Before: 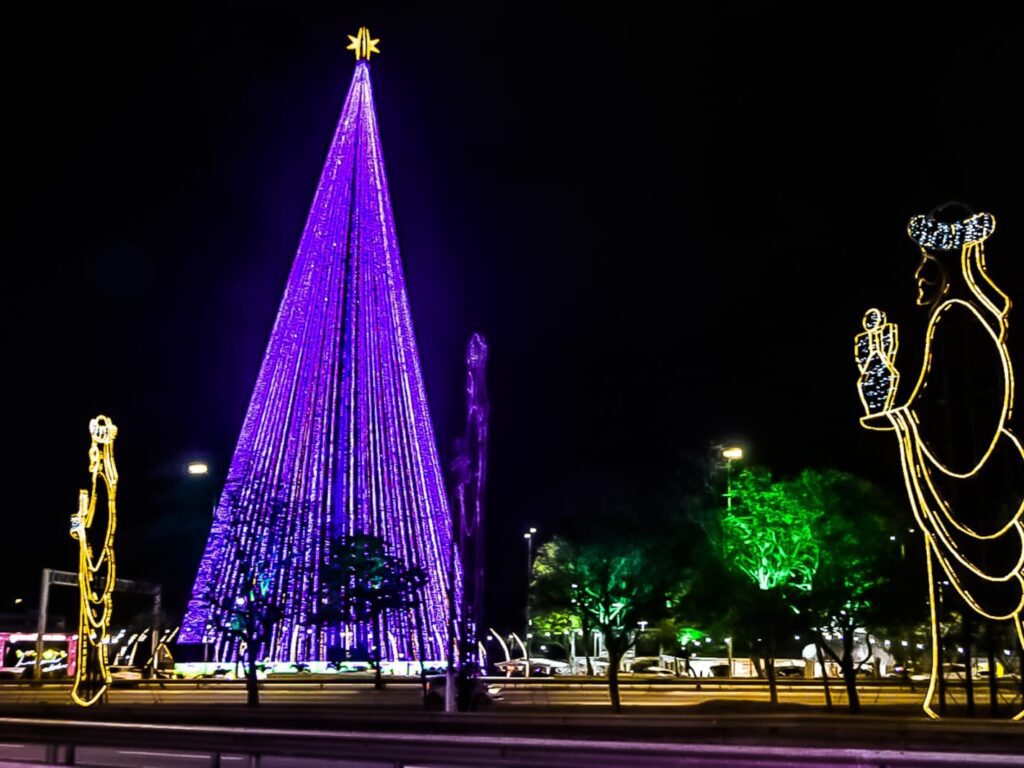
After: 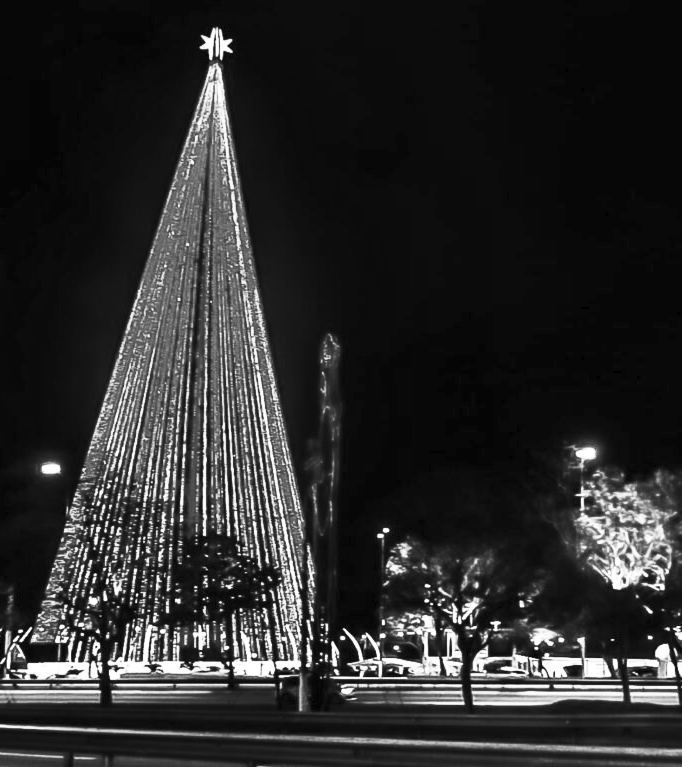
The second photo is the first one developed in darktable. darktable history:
color zones: curves: ch0 [(0, 0.5) (0.125, 0.4) (0.25, 0.5) (0.375, 0.4) (0.5, 0.4) (0.625, 0.6) (0.75, 0.6) (0.875, 0.5)]; ch1 [(0, 0.35) (0.125, 0.45) (0.25, 0.35) (0.375, 0.35) (0.5, 0.35) (0.625, 0.35) (0.75, 0.45) (0.875, 0.35)]; ch2 [(0, 0.6) (0.125, 0.5) (0.25, 0.5) (0.375, 0.6) (0.5, 0.6) (0.625, 0.5) (0.75, 0.5) (0.875, 0.5)]
crop and rotate: left 14.436%, right 18.898%
contrast brightness saturation: contrast 0.53, brightness 0.47, saturation -1
